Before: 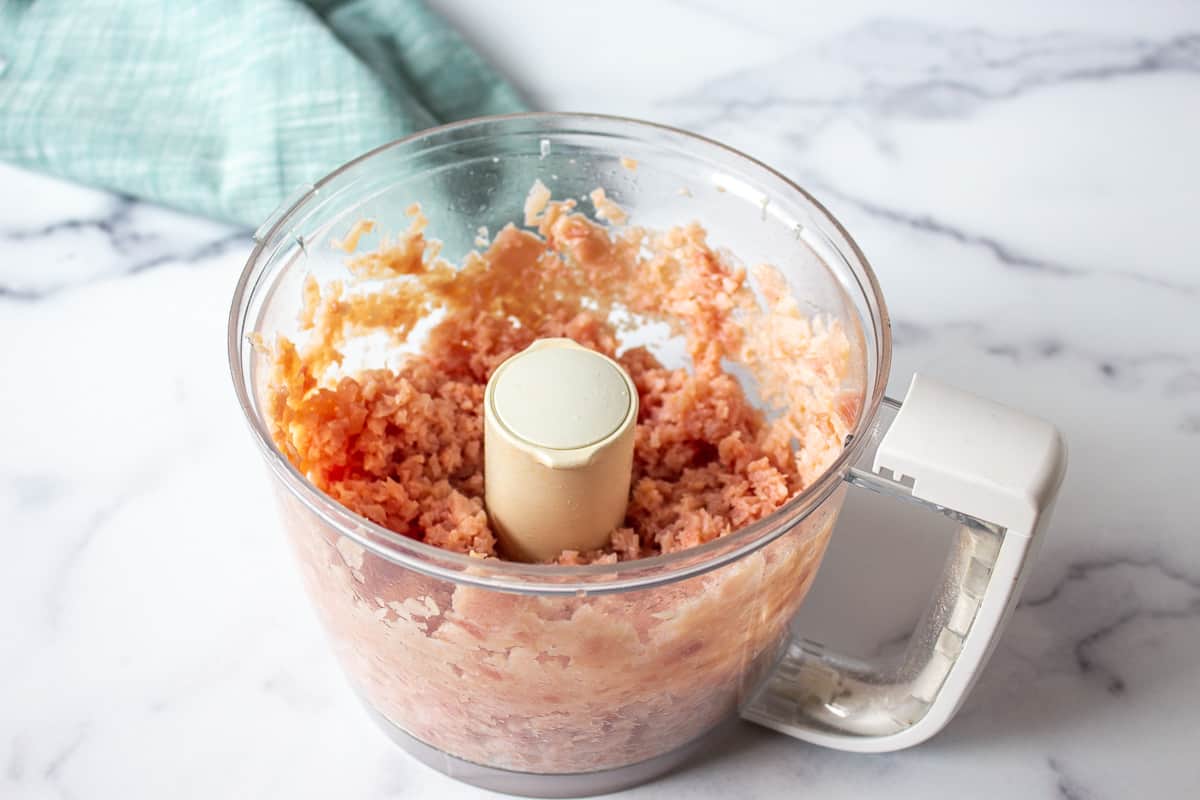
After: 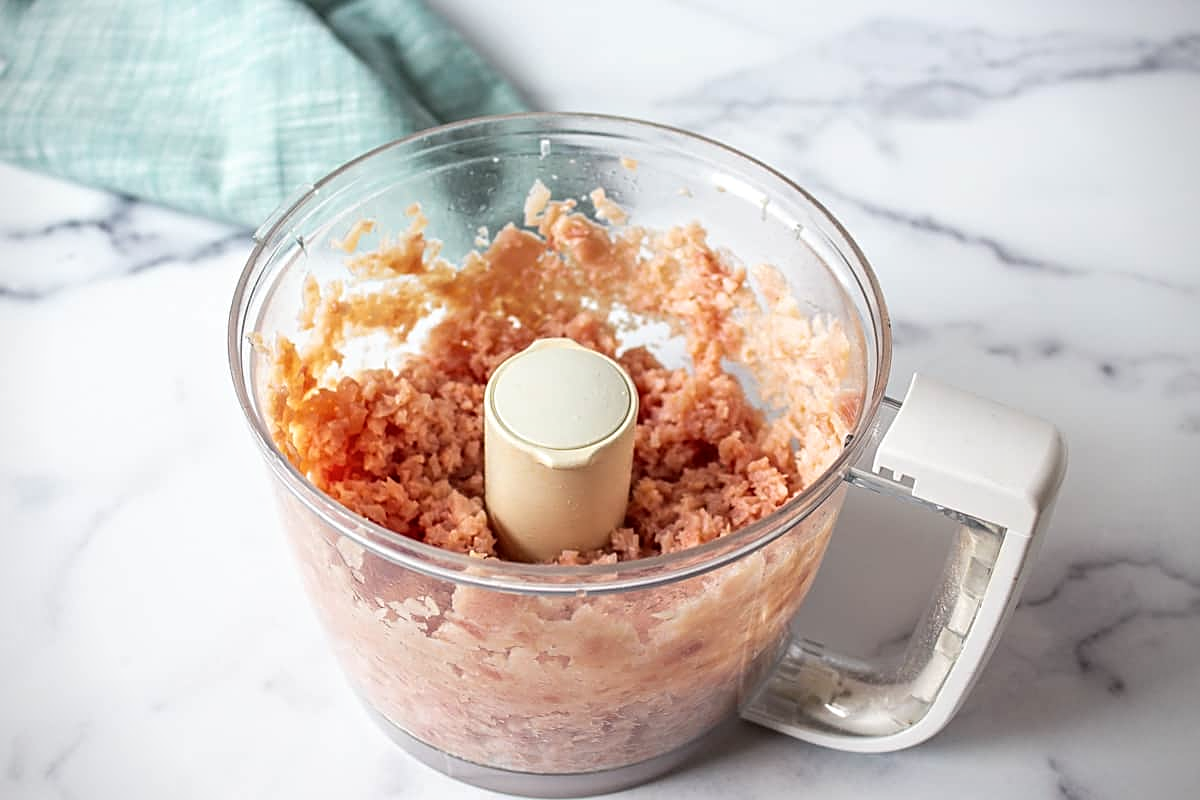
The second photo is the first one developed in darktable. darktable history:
vignetting: fall-off start 91.24%, brightness -0.453, saturation -0.306, unbound false
sharpen: on, module defaults
contrast equalizer: y [[0.5, 0.486, 0.447, 0.446, 0.489, 0.5], [0.5 ×6], [0.5 ×6], [0 ×6], [0 ×6]], mix -0.312
contrast brightness saturation: saturation -0.06
